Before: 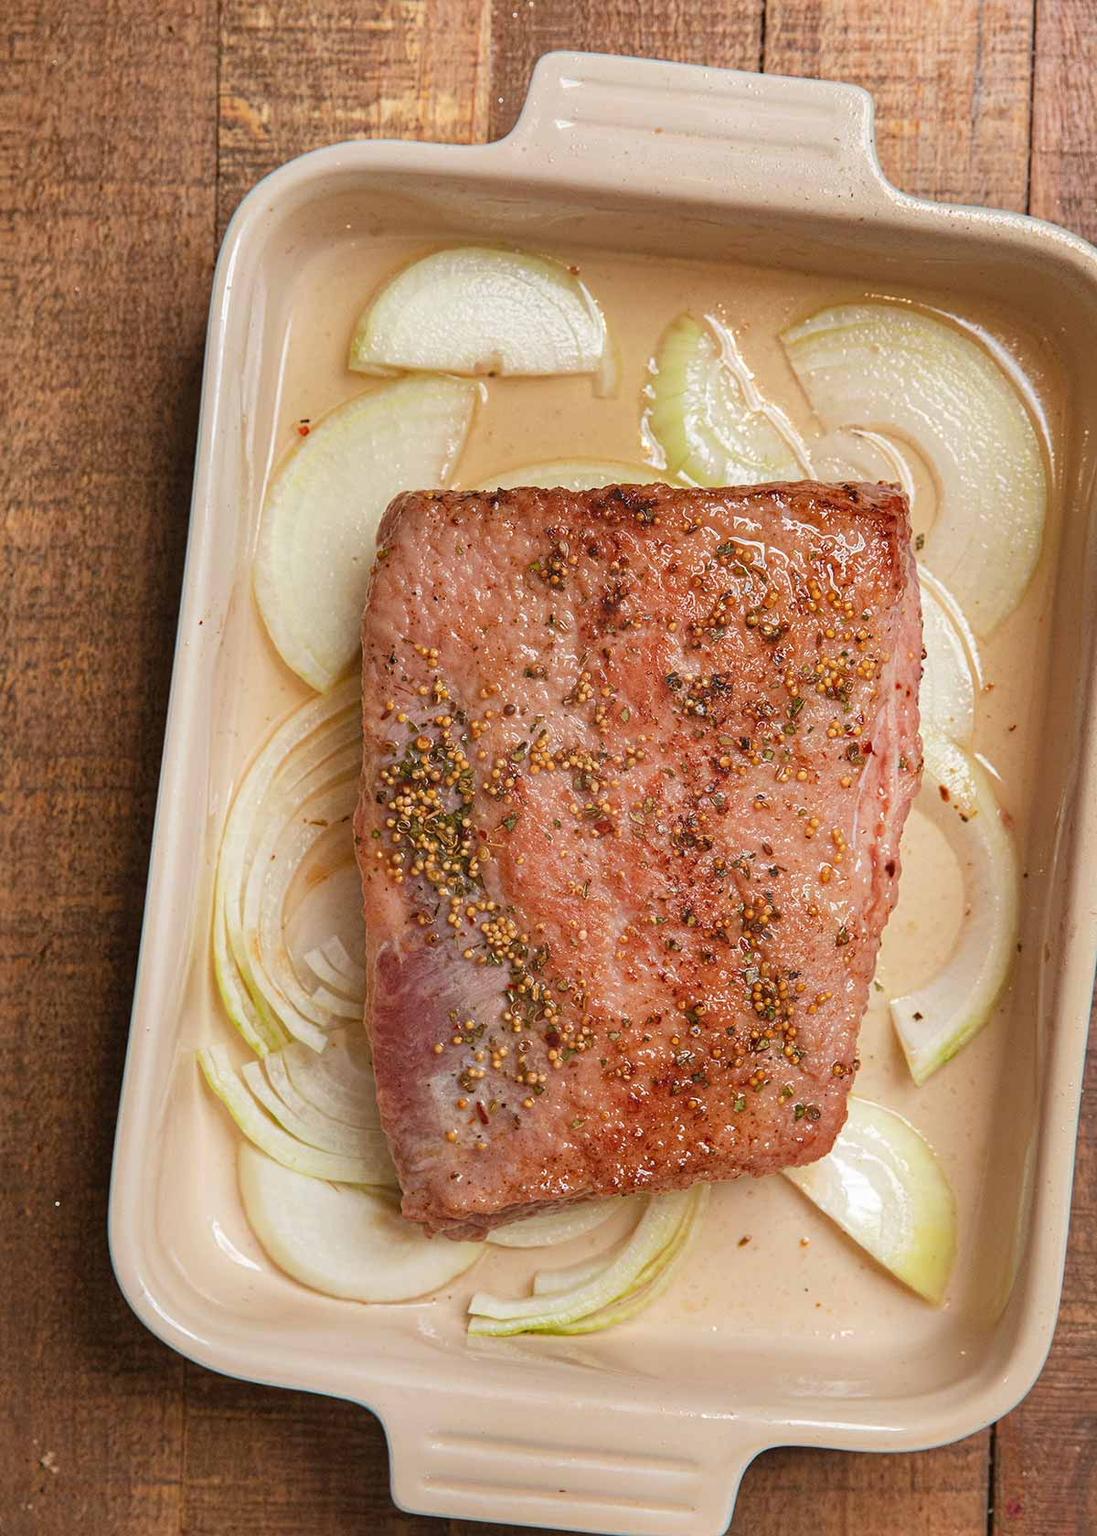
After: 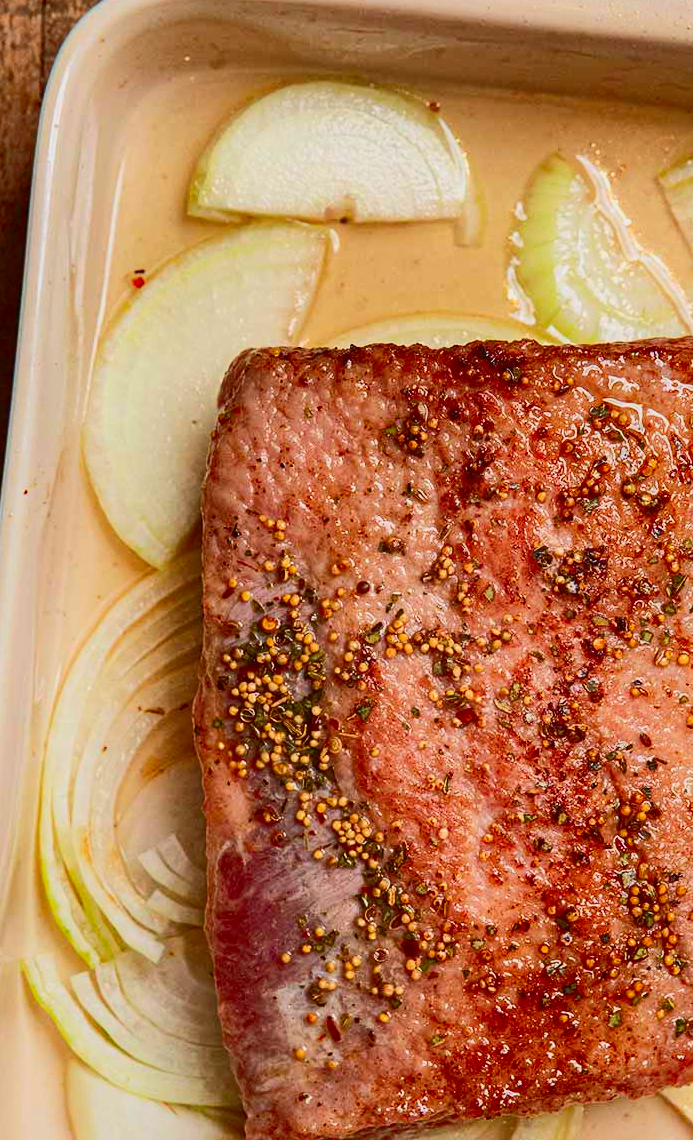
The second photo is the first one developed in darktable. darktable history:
tone equalizer: -8 EV -0.001 EV, -7 EV 0.005 EV, -6 EV -0.037 EV, -5 EV 0.01 EV, -4 EV -0.009 EV, -3 EV 0.021 EV, -2 EV -0.05 EV, -1 EV -0.287 EV, +0 EV -0.604 EV, edges refinement/feathering 500, mask exposure compensation -1.57 EV, preserve details no
crop: left 16.193%, top 11.299%, right 26.042%, bottom 20.835%
color correction: highlights b* 0.02, saturation 1.14
shadows and highlights: highlights color adjustment 49.13%
contrast brightness saturation: contrast 0.316, brightness -0.074, saturation 0.168
